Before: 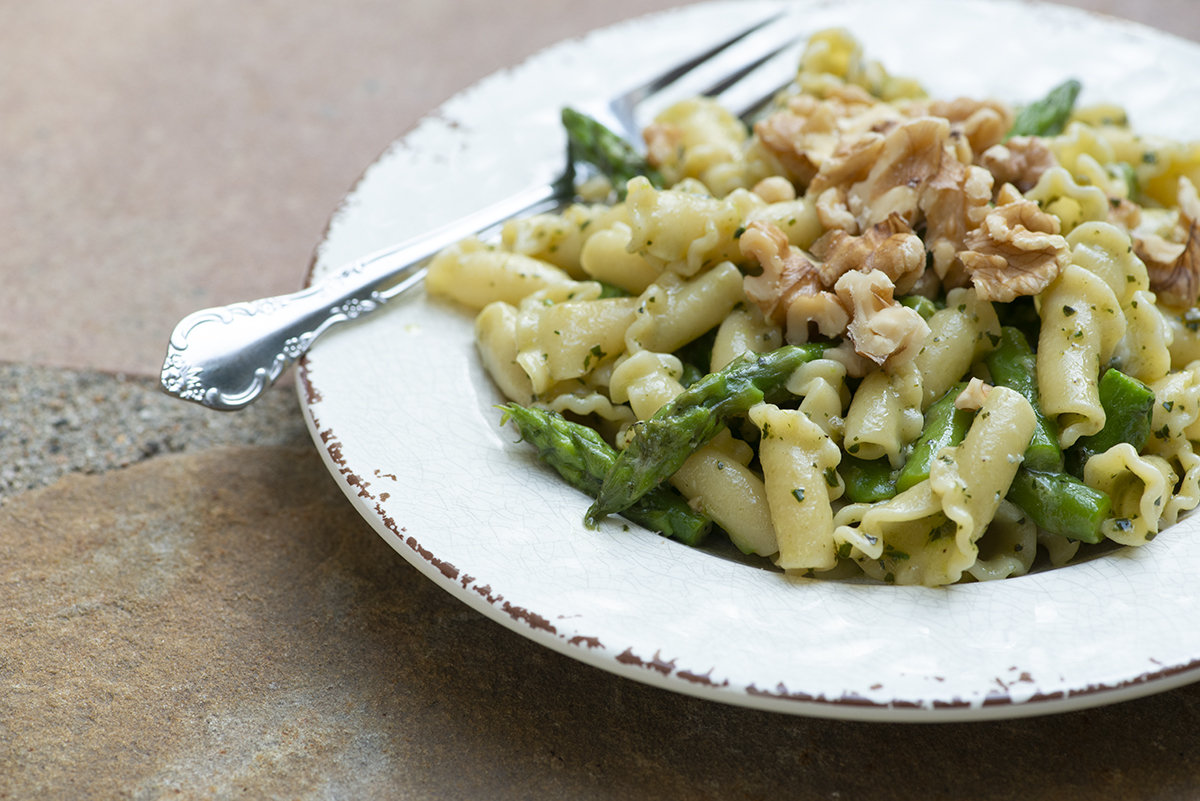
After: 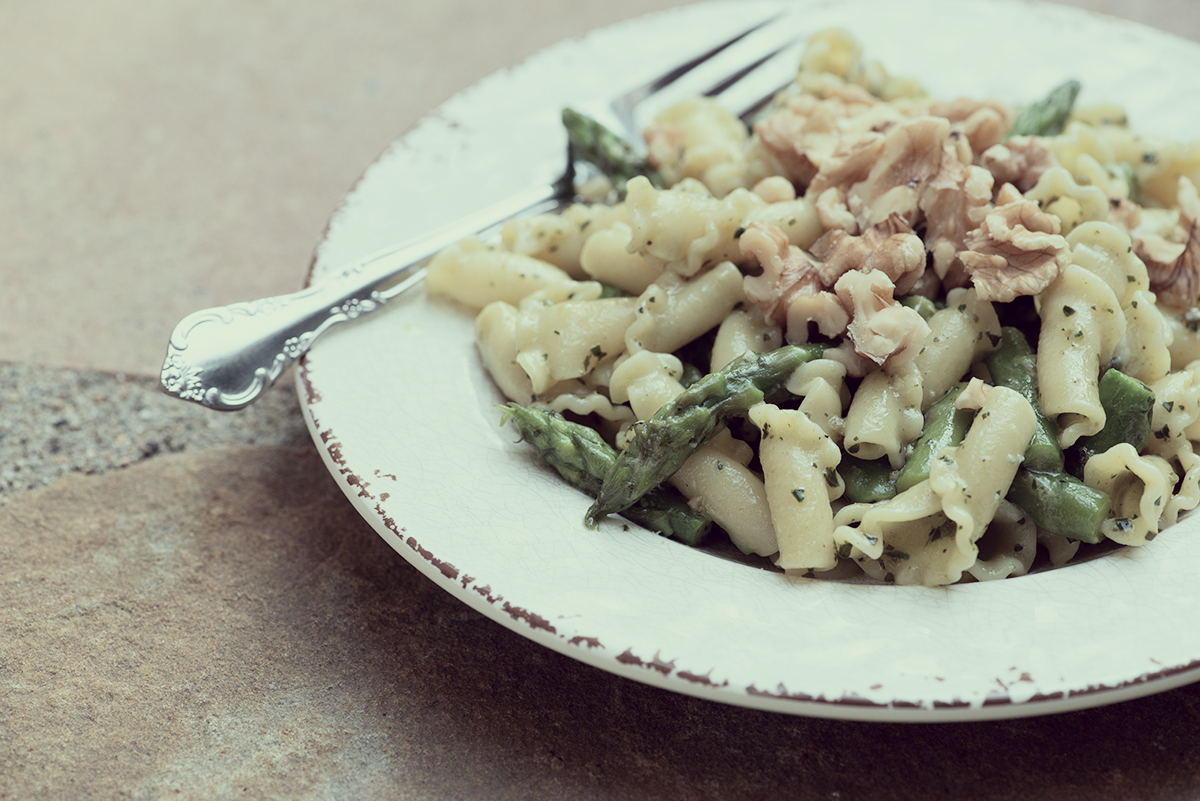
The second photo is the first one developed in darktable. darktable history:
tone curve: curves: ch0 [(0, 0) (0.091, 0.074) (0.184, 0.168) (0.491, 0.519) (0.748, 0.765) (1, 0.919)]; ch1 [(0, 0) (0.179, 0.173) (0.322, 0.32) (0.424, 0.424) (0.502, 0.504) (0.56, 0.578) (0.631, 0.667) (0.777, 0.806) (1, 1)]; ch2 [(0, 0) (0.434, 0.447) (0.483, 0.487) (0.547, 0.564) (0.676, 0.673) (1, 1)], color space Lab, independent channels, preserve colors none
color correction: highlights a* -20.17, highlights b* 20.27, shadows a* 20.03, shadows b* -20.46, saturation 0.43
